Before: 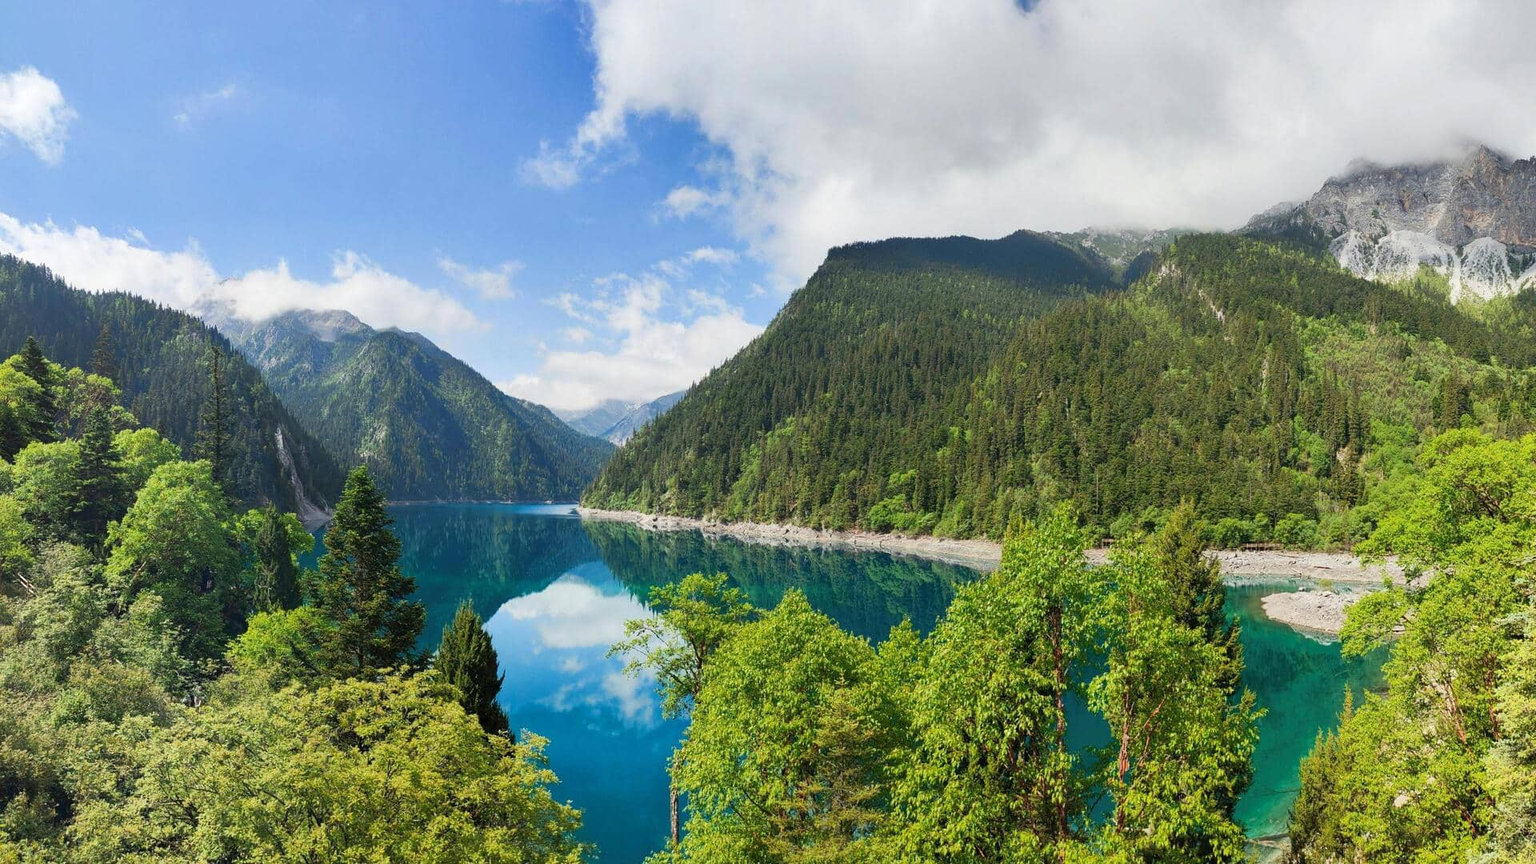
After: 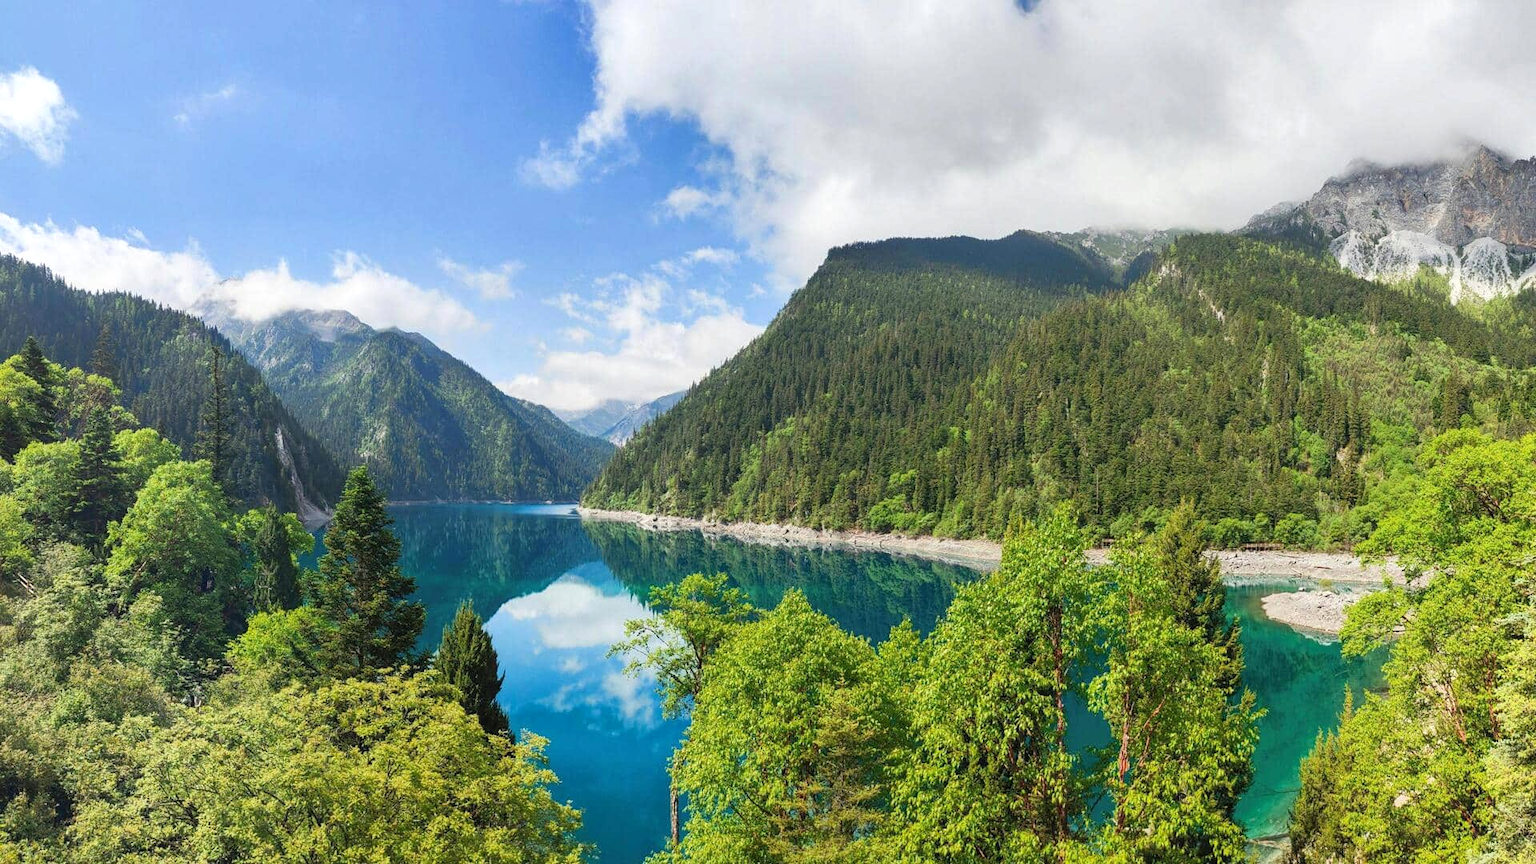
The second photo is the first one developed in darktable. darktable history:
exposure: exposure 0.191 EV, compensate highlight preservation false
local contrast: detail 110%
